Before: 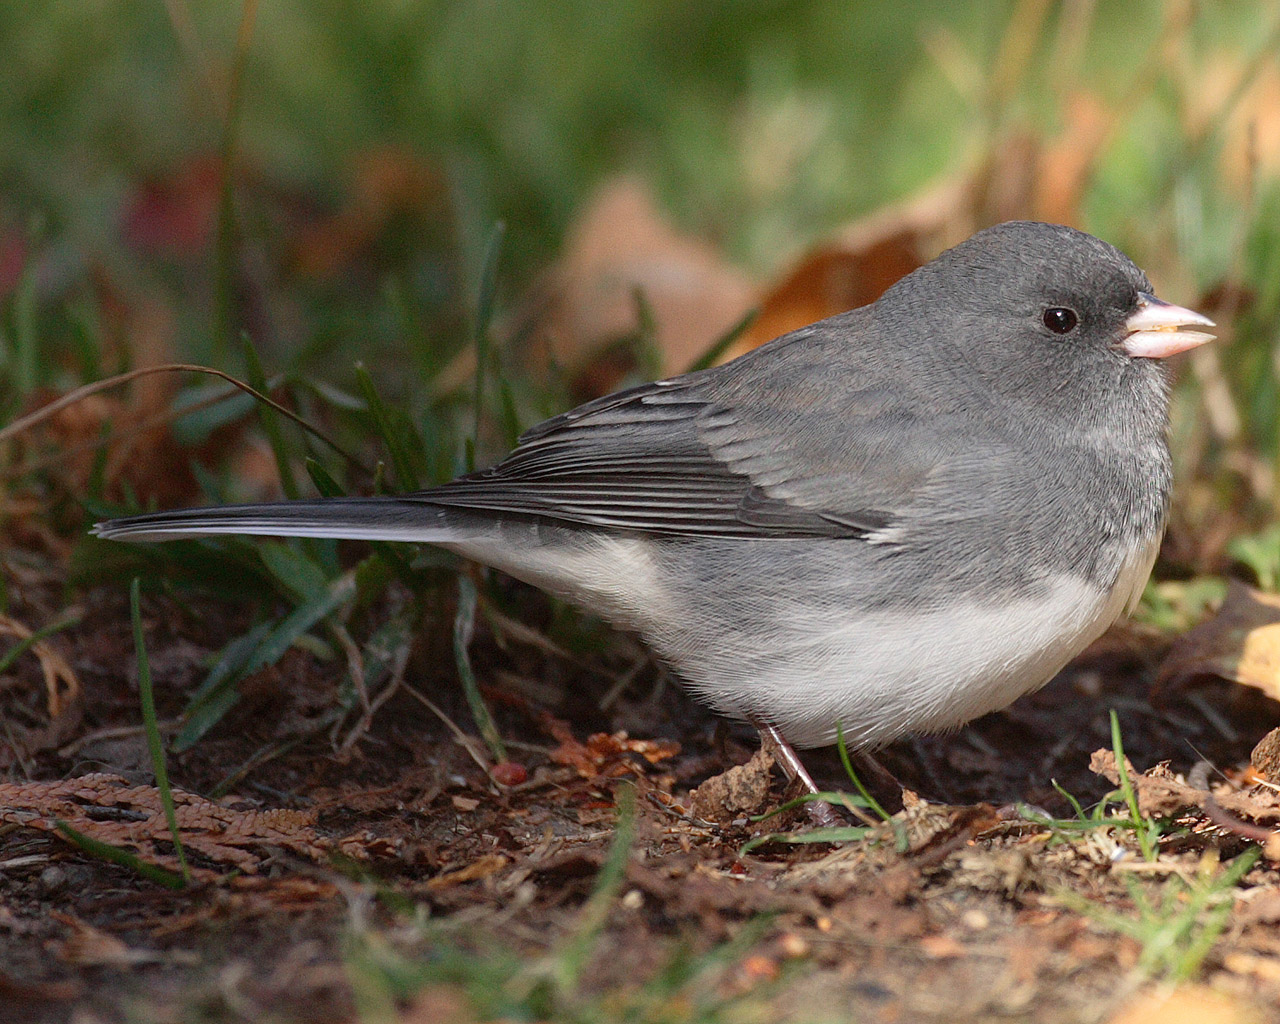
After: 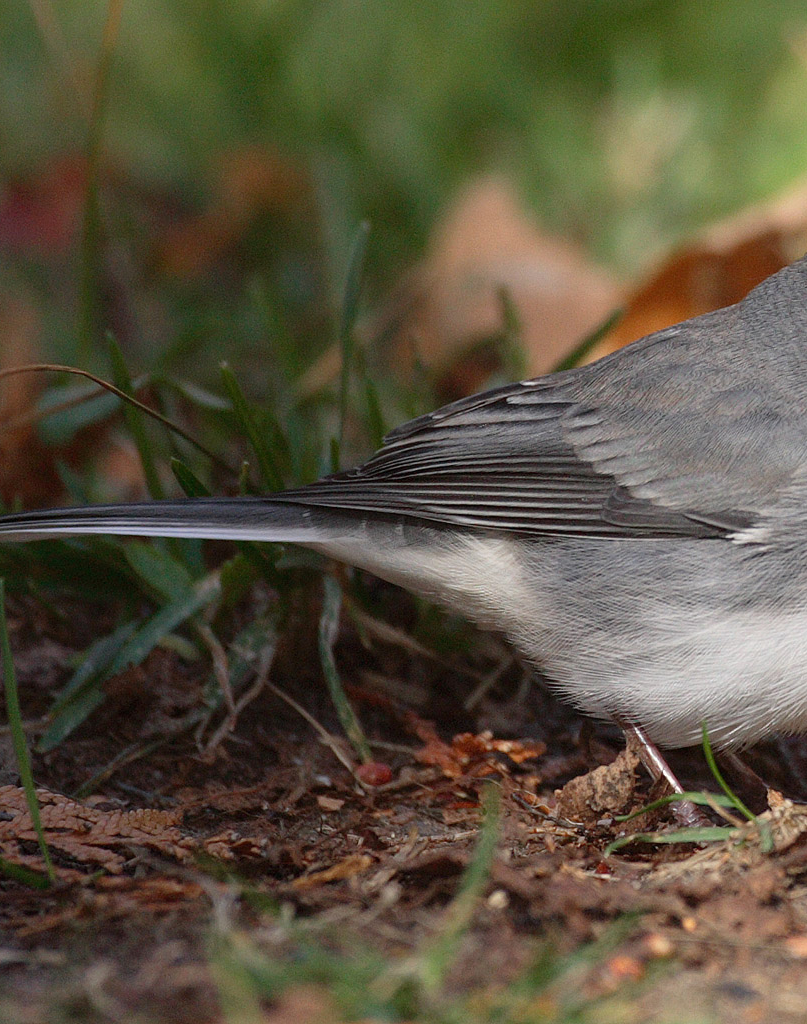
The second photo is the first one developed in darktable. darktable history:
crop: left 10.566%, right 26.363%
